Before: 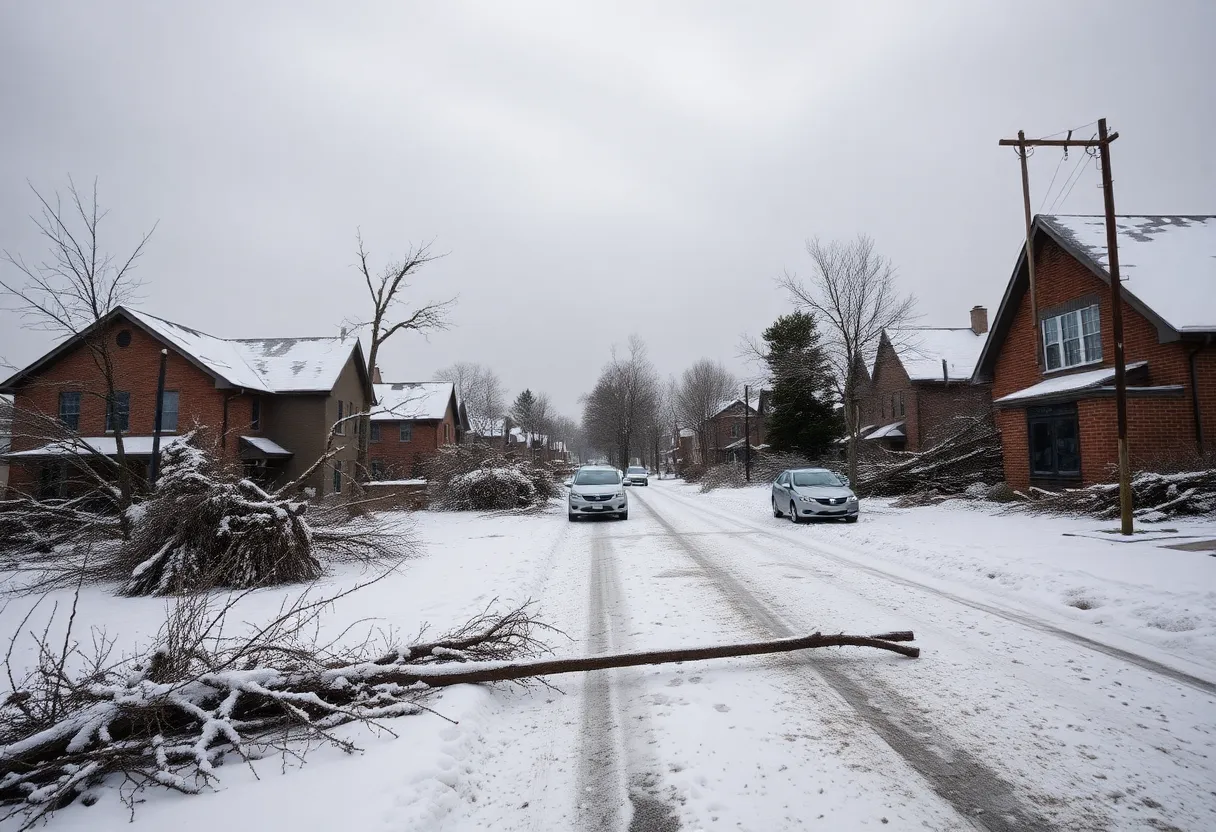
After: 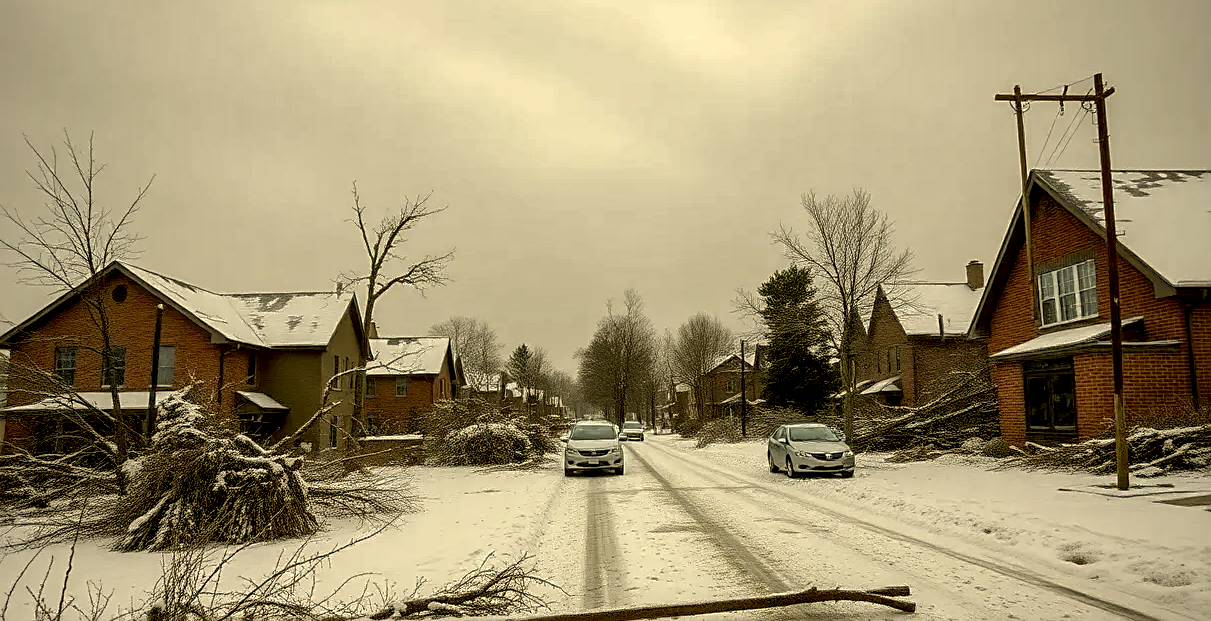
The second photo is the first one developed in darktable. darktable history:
color correction: highlights a* 0.124, highlights b* 29.21, shadows a* -0.319, shadows b* 21.21
shadows and highlights: highlights color adjustment 46.46%
sharpen: on, module defaults
crop: left 0.348%, top 5.467%, bottom 19.86%
exposure: black level correction 0.002, compensate exposure bias true, compensate highlight preservation false
local contrast: highlights 60%, shadows 59%, detail 160%
